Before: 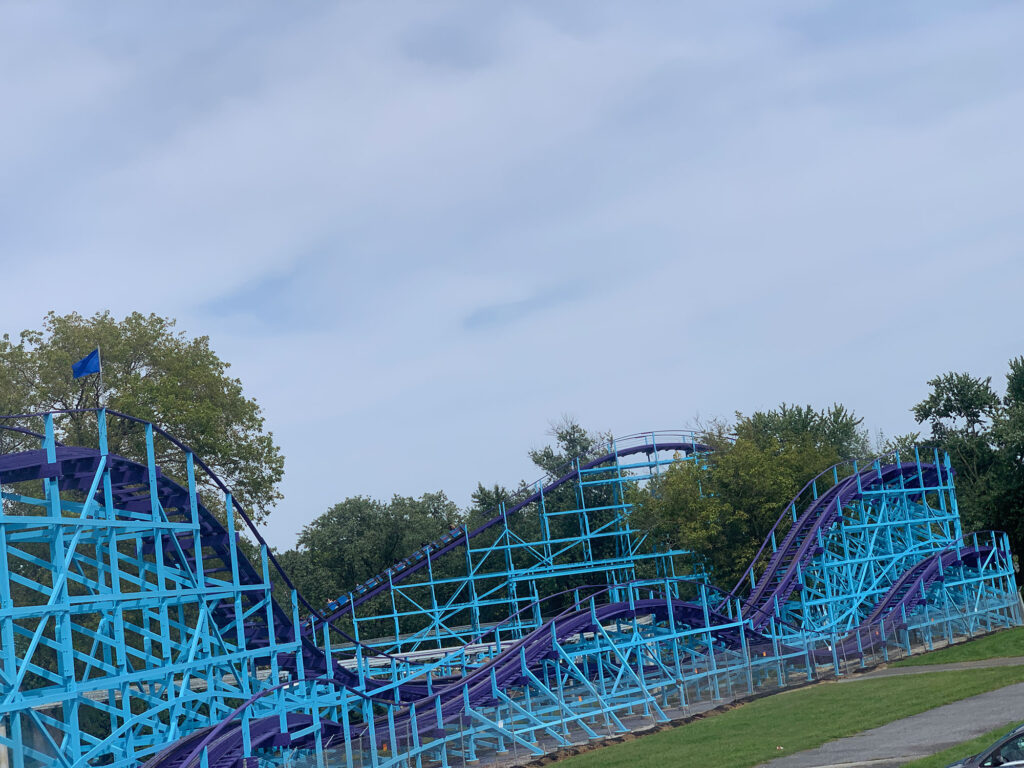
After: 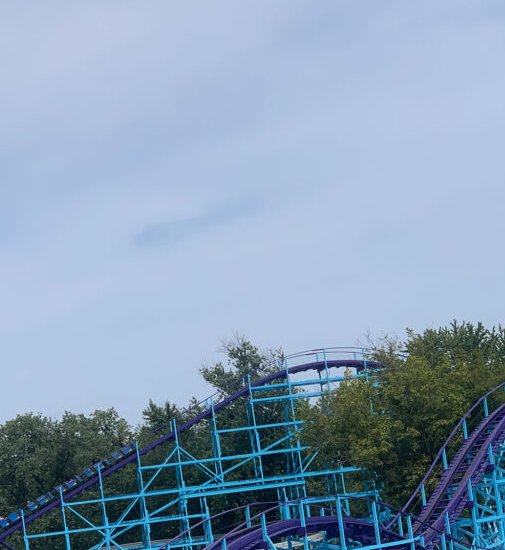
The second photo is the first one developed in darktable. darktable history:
crop: left 32.181%, top 10.936%, right 18.496%, bottom 17.439%
